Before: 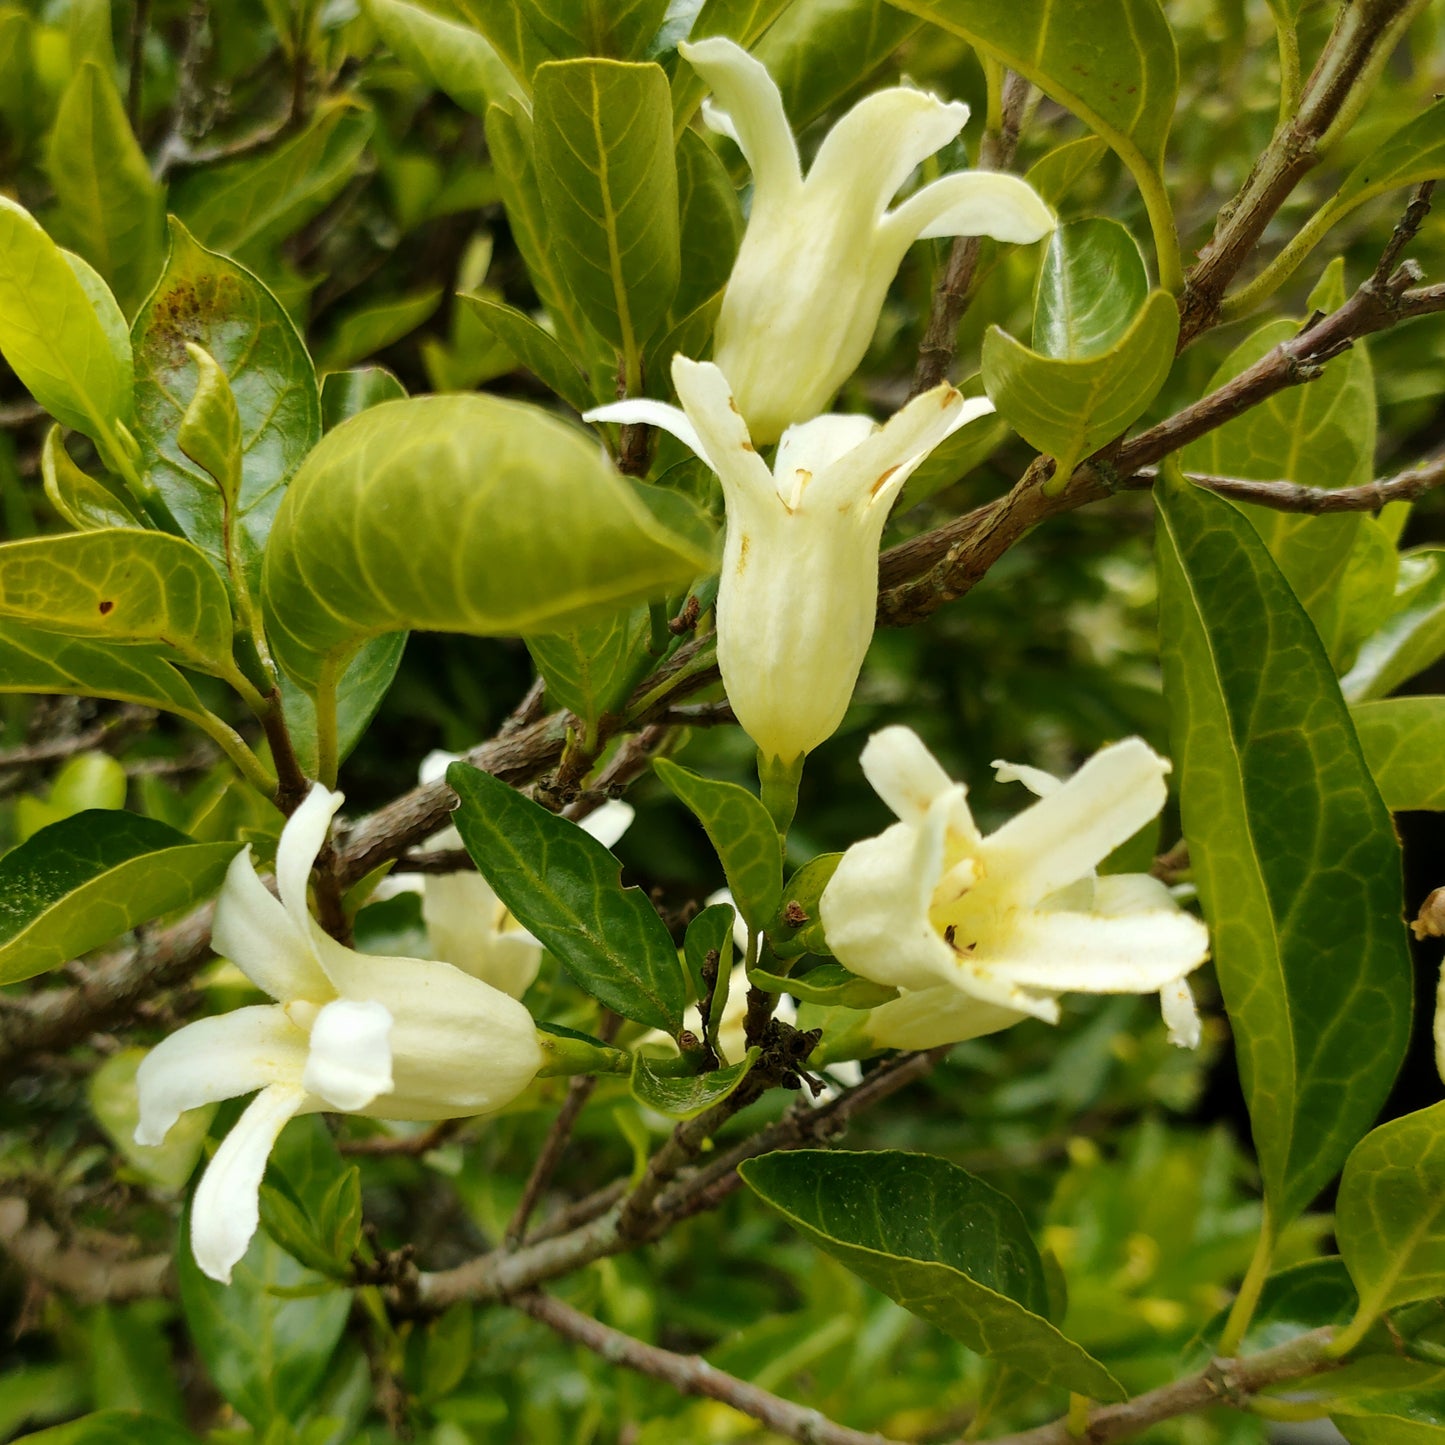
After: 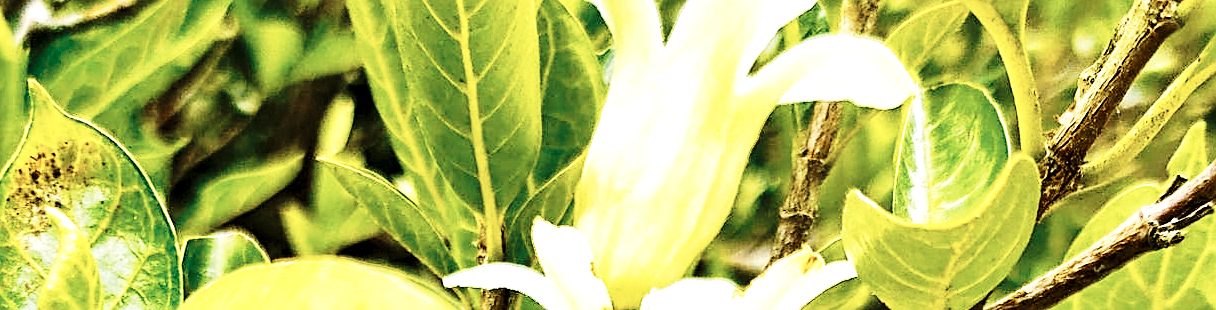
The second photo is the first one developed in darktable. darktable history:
sharpen: on, module defaults
exposure: black level correction 0, exposure 1.366 EV, compensate exposure bias true, compensate highlight preservation false
contrast brightness saturation: contrast 0.108, saturation -0.166
base curve: curves: ch0 [(0, 0) (0.028, 0.03) (0.121, 0.232) (0.46, 0.748) (0.859, 0.968) (1, 1)], preserve colors none
crop and rotate: left 9.663%, top 9.401%, right 6.151%, bottom 69.144%
color balance rgb: highlights gain › chroma 1.031%, highlights gain › hue 70.5°, perceptual saturation grading › global saturation 36.774%, perceptual saturation grading › shadows 35.79%, global vibrance 20.65%
contrast equalizer: y [[0.5, 0.542, 0.583, 0.625, 0.667, 0.708], [0.5 ×6], [0.5 ×6], [0 ×6], [0 ×6]]
color zones: curves: ch0 [(0, 0.5) (0.125, 0.4) (0.25, 0.5) (0.375, 0.4) (0.5, 0.4) (0.625, 0.35) (0.75, 0.35) (0.875, 0.5)]; ch1 [(0, 0.35) (0.125, 0.45) (0.25, 0.35) (0.375, 0.35) (0.5, 0.35) (0.625, 0.35) (0.75, 0.45) (0.875, 0.35)]; ch2 [(0, 0.6) (0.125, 0.5) (0.25, 0.5) (0.375, 0.6) (0.5, 0.6) (0.625, 0.5) (0.75, 0.5) (0.875, 0.5)]
